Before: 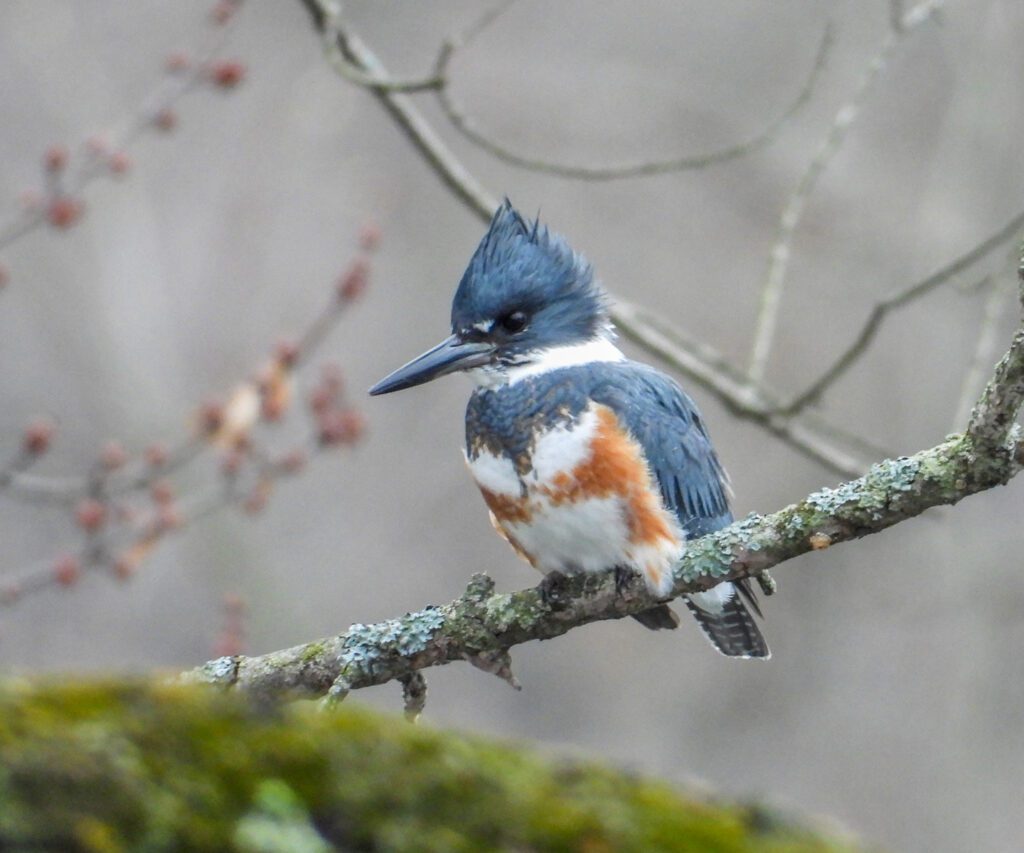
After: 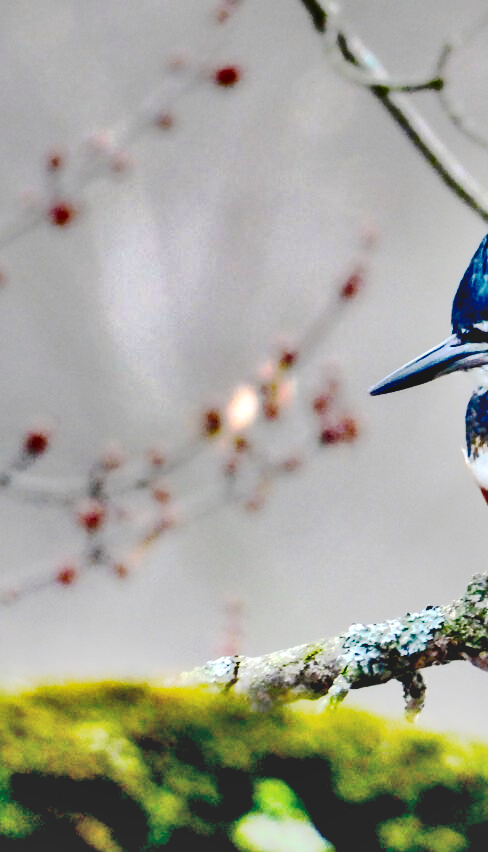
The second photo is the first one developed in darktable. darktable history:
local contrast: mode bilateral grid, contrast 20, coarseness 100, detail 150%, midtone range 0.2
exposure: compensate exposure bias true, compensate highlight preservation false
base curve: curves: ch0 [(0.065, 0.026) (0.236, 0.358) (0.53, 0.546) (0.777, 0.841) (0.924, 0.992)], preserve colors none
crop and rotate: left 0.028%, right 52.237%
shadows and highlights: white point adjustment 0.151, highlights -70.53, soften with gaussian
tone curve: curves: ch0 [(0, 0) (0.082, 0.02) (0.129, 0.078) (0.275, 0.301) (0.67, 0.809) (1, 1)], color space Lab, independent channels, preserve colors none
color balance rgb: highlights gain › chroma 0.218%, highlights gain › hue 332.24°, perceptual saturation grading › global saturation 20%, perceptual saturation grading › highlights -25.508%, perceptual saturation grading › shadows 50.199%, perceptual brilliance grading › global brilliance 10.028%, perceptual brilliance grading › shadows 15.024%, global vibrance 1.082%, saturation formula JzAzBz (2021)
tone equalizer: on, module defaults
